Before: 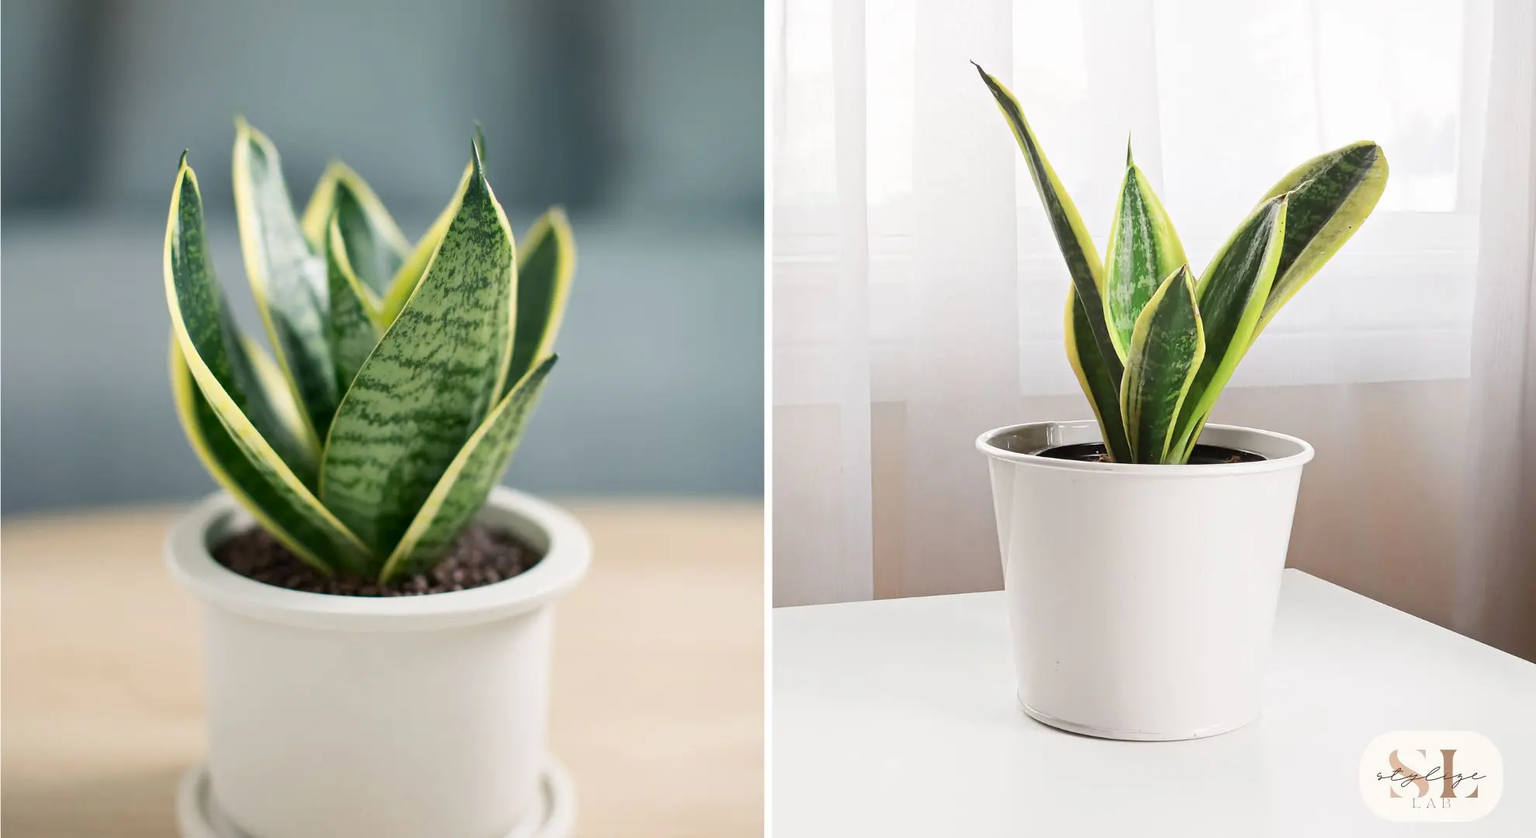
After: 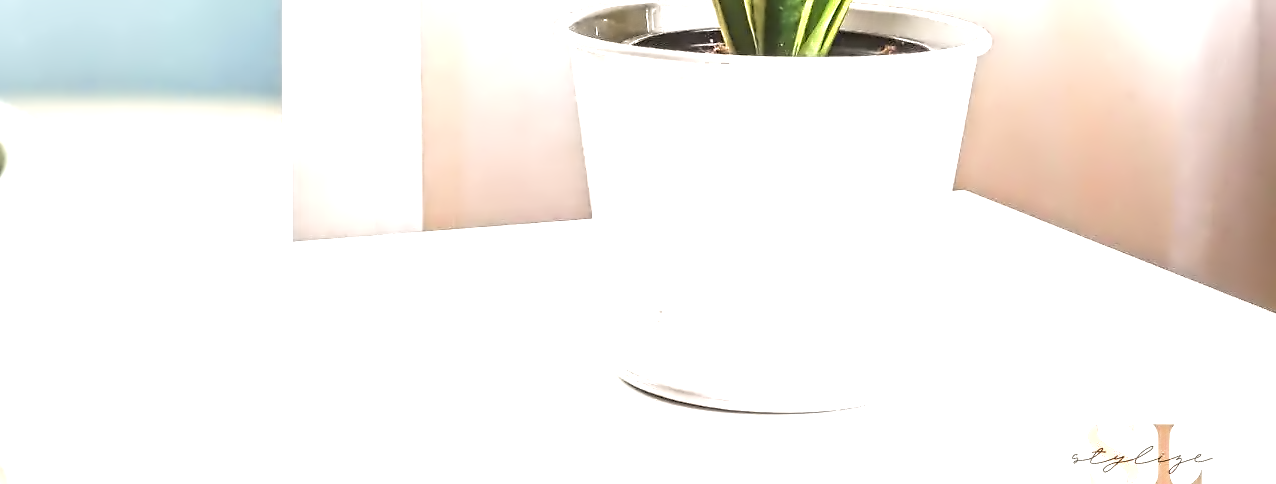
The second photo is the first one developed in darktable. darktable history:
crop and rotate: left 35.509%, top 50.238%, bottom 4.934%
exposure: exposure 1.25 EV, compensate exposure bias true, compensate highlight preservation false
local contrast: detail 110%
contrast equalizer: octaves 7, y [[0.5, 0.542, 0.583, 0.625, 0.667, 0.708], [0.5 ×6], [0.5 ×6], [0, 0.033, 0.067, 0.1, 0.133, 0.167], [0, 0.05, 0.1, 0.15, 0.2, 0.25]]
velvia: on, module defaults
